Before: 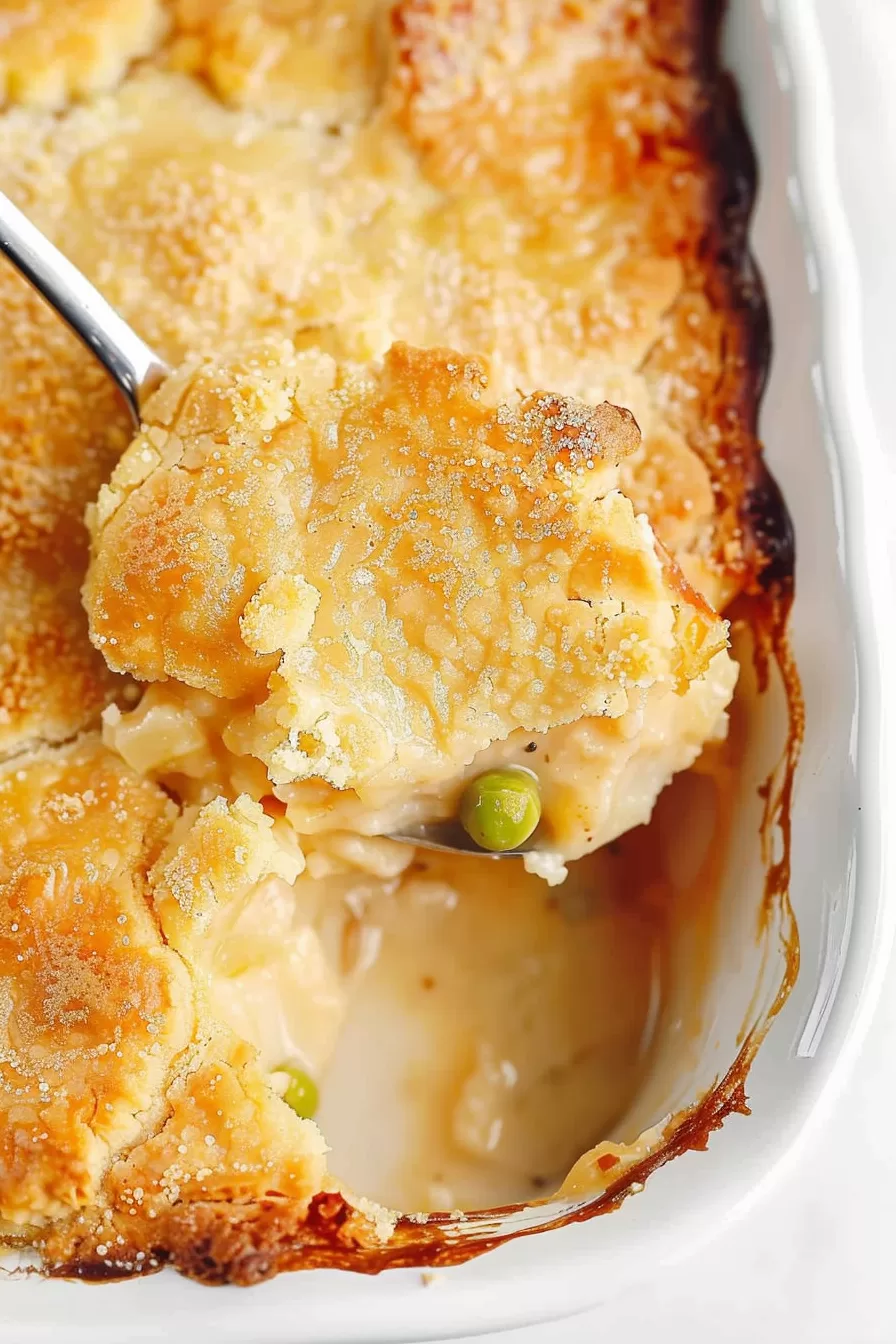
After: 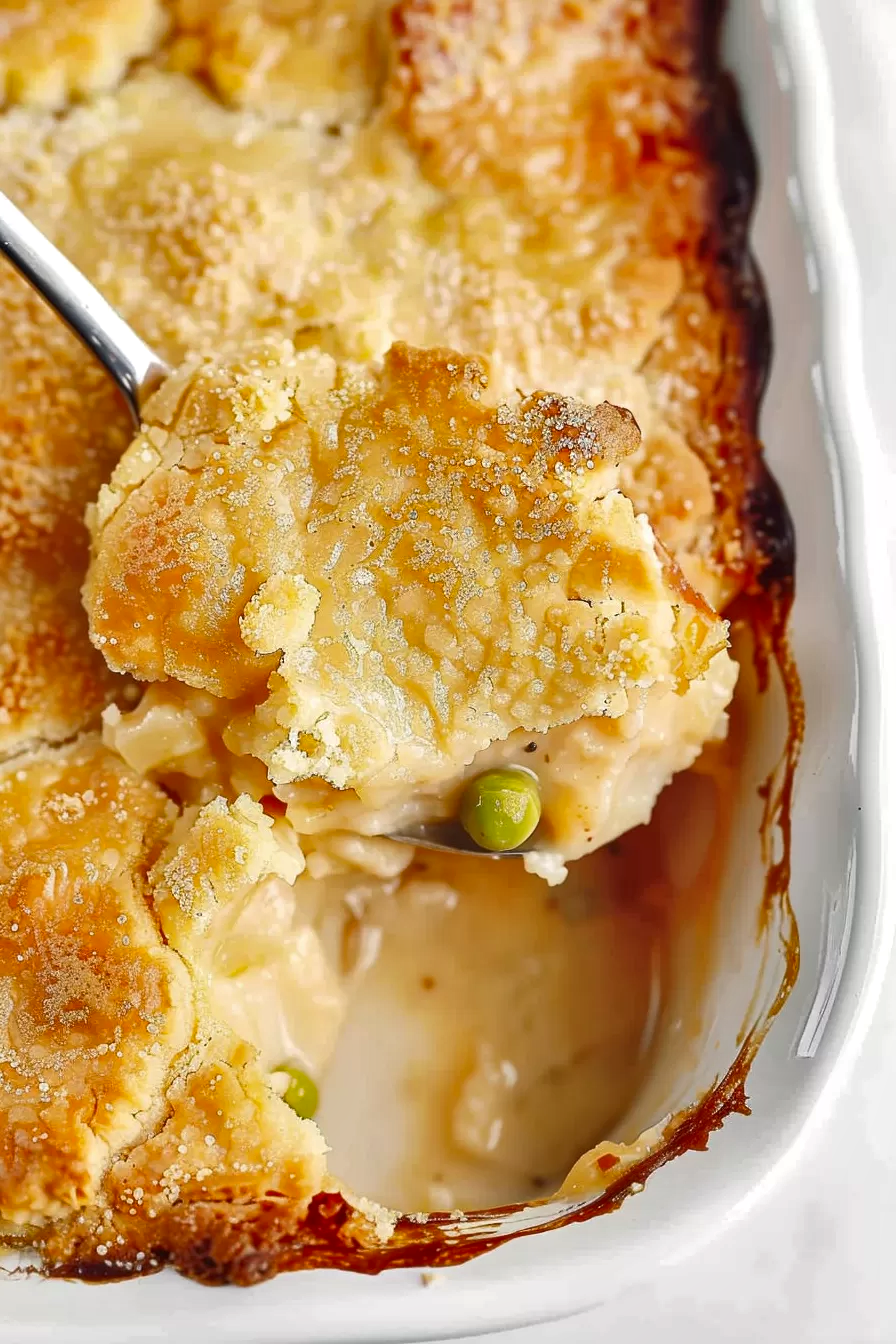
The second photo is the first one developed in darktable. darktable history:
local contrast: mode bilateral grid, contrast 21, coarseness 49, detail 119%, midtone range 0.2
shadows and highlights: low approximation 0.01, soften with gaussian
